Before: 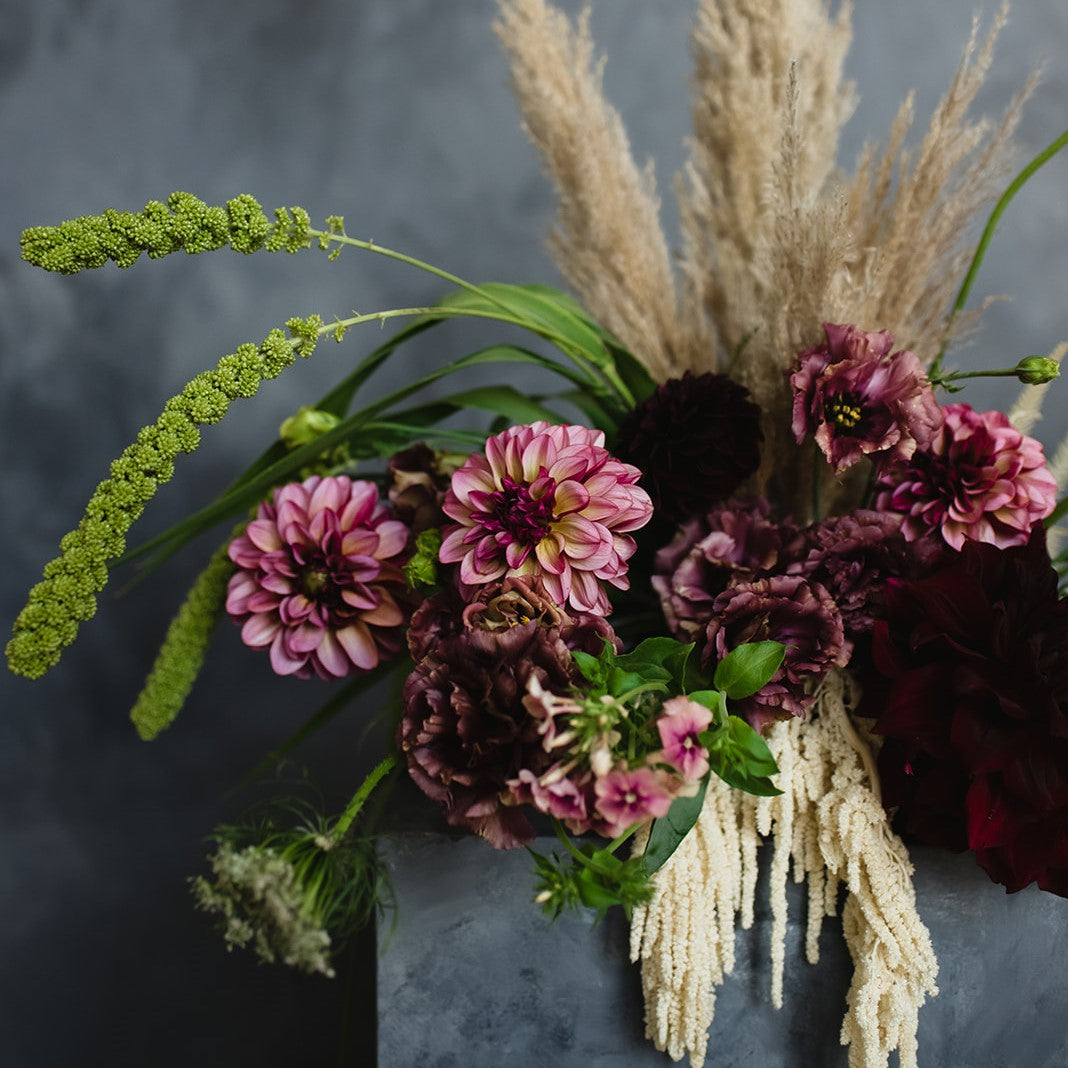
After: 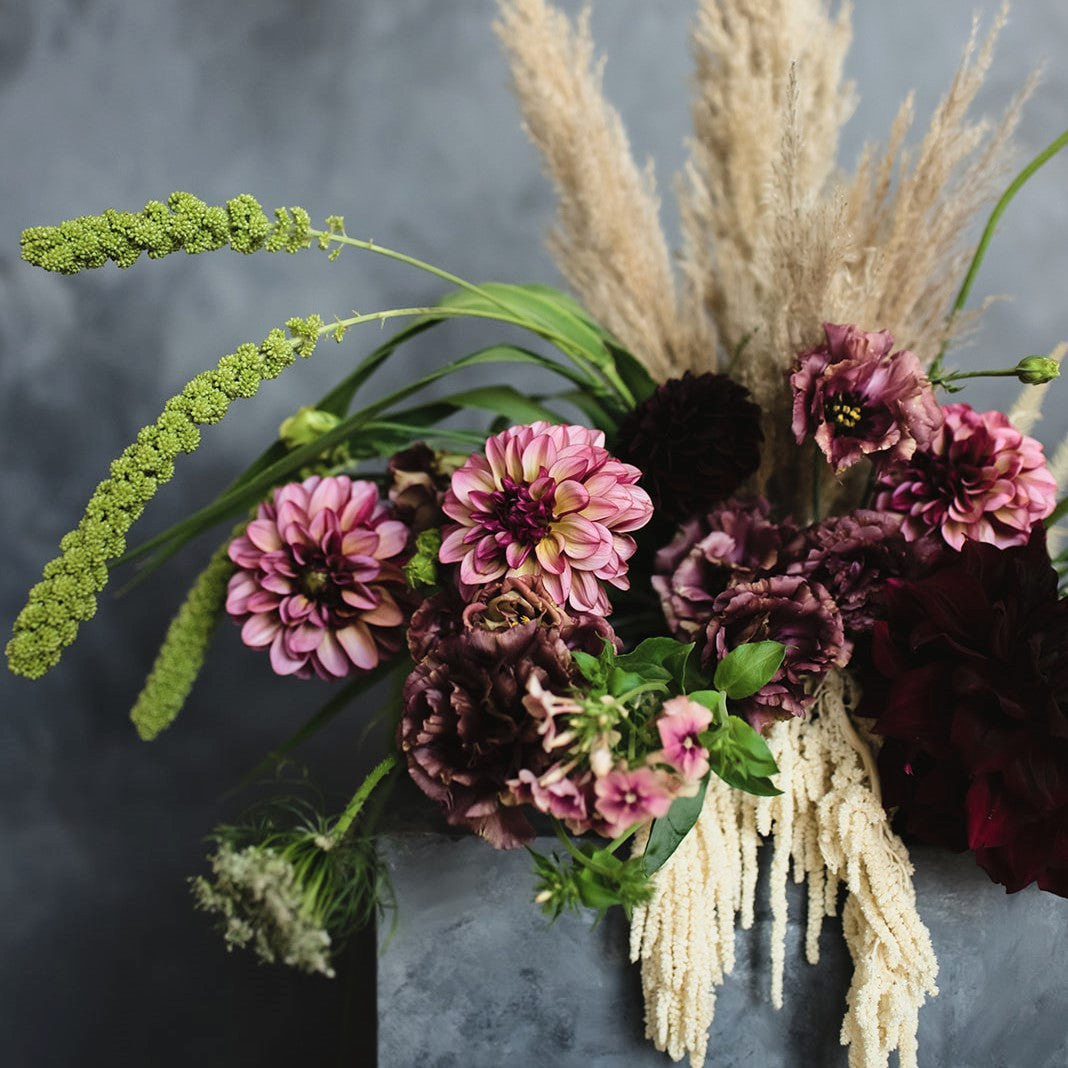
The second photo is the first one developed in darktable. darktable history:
tone curve: curves: ch0 [(0, 0) (0.003, 0.004) (0.011, 0.014) (0.025, 0.032) (0.044, 0.057) (0.069, 0.089) (0.1, 0.128) (0.136, 0.174) (0.177, 0.227) (0.224, 0.287) (0.277, 0.354) (0.335, 0.427) (0.399, 0.507) (0.468, 0.582) (0.543, 0.653) (0.623, 0.726) (0.709, 0.799) (0.801, 0.876) (0.898, 0.937) (1, 1)], color space Lab, independent channels, preserve colors none
